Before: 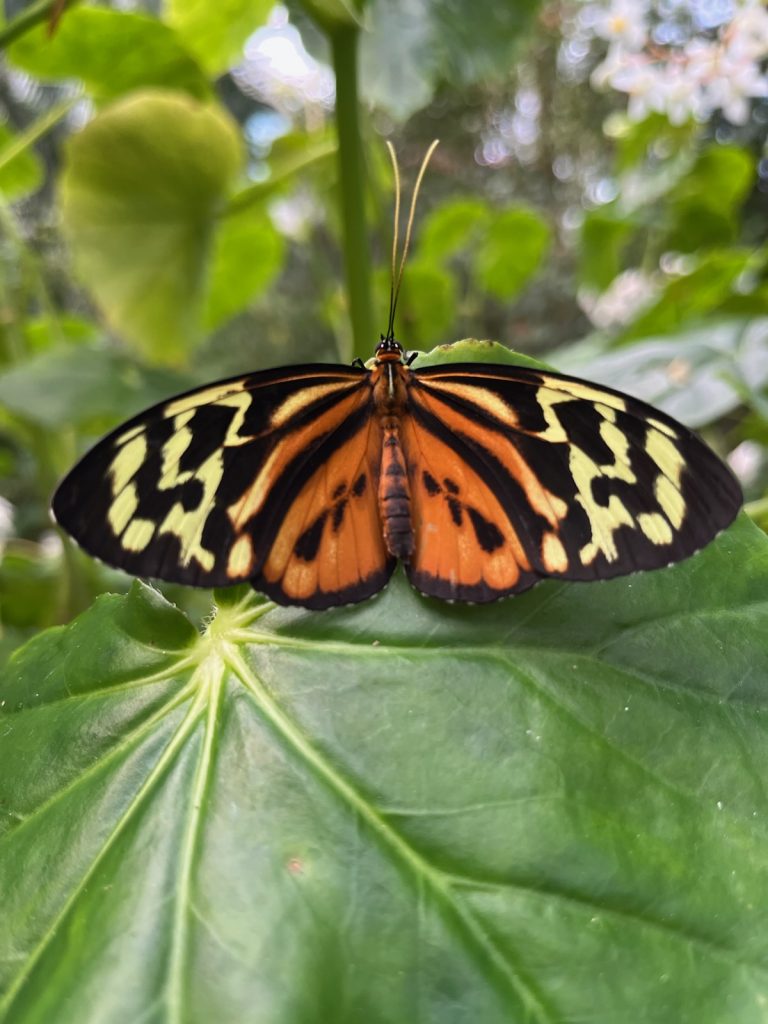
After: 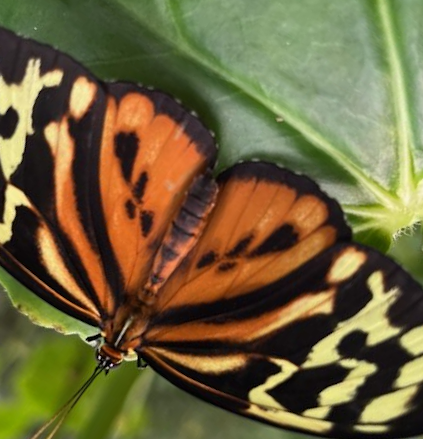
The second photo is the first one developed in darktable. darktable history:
crop and rotate: angle 146.84°, left 9.161%, top 15.638%, right 4.505%, bottom 17.107%
